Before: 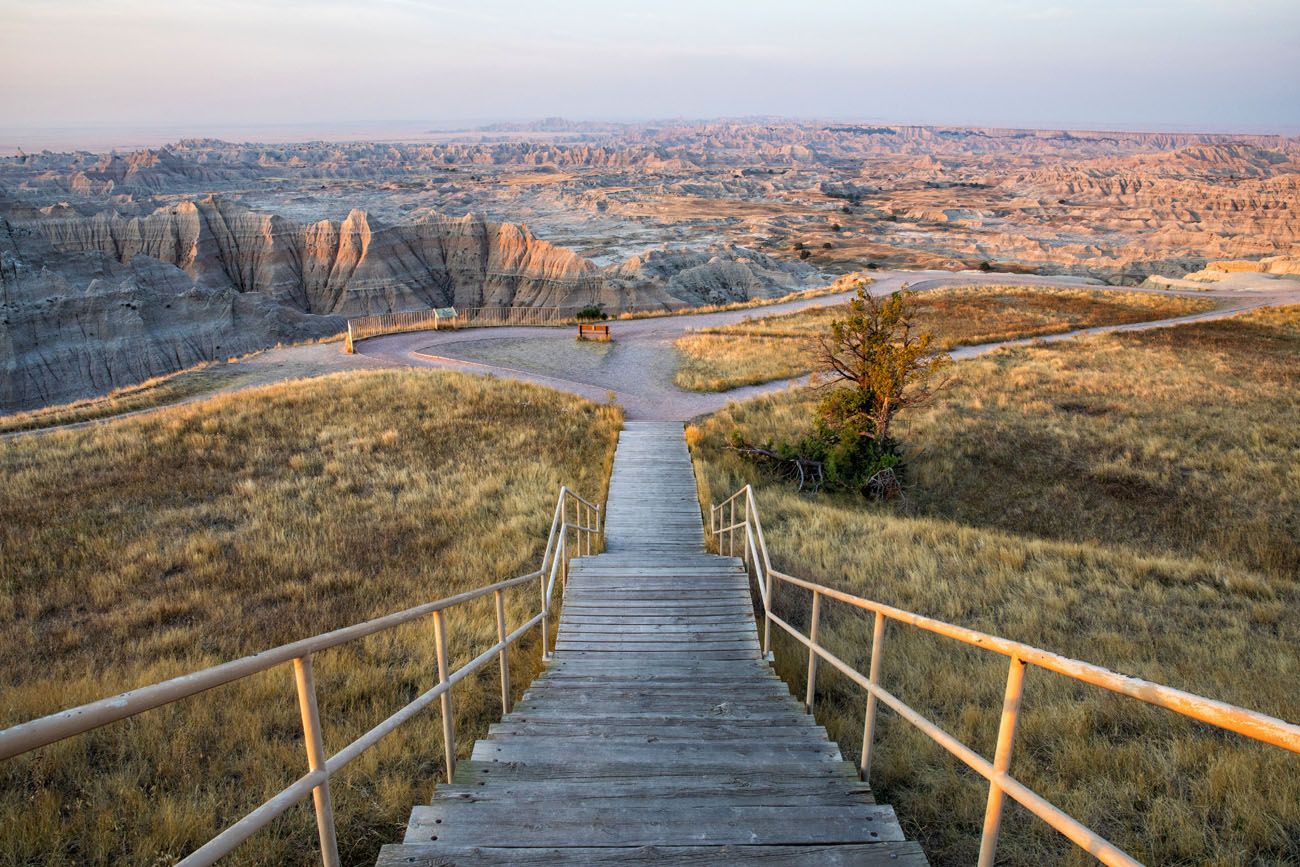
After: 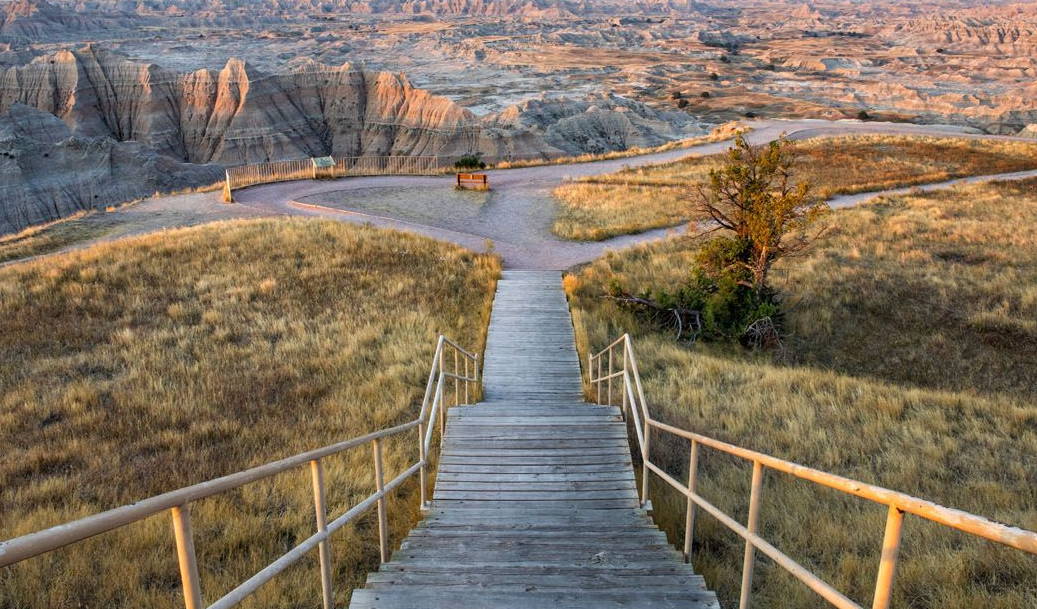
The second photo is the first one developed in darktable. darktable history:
crop: left 9.439%, top 17.434%, right 10.779%, bottom 12.317%
